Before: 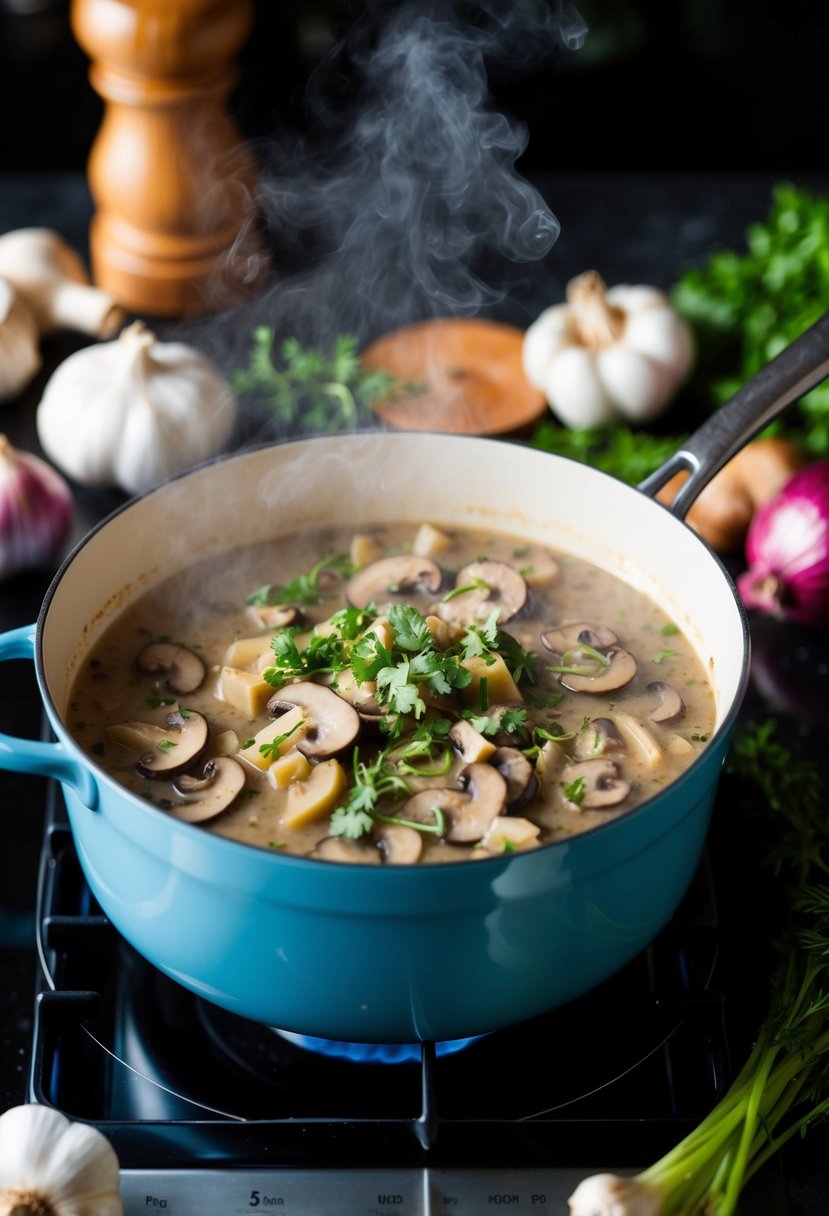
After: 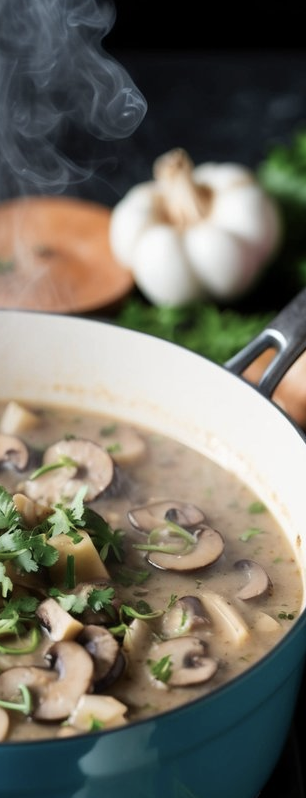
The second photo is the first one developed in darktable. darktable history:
color balance: input saturation 80.07%
crop and rotate: left 49.936%, top 10.094%, right 13.136%, bottom 24.256%
